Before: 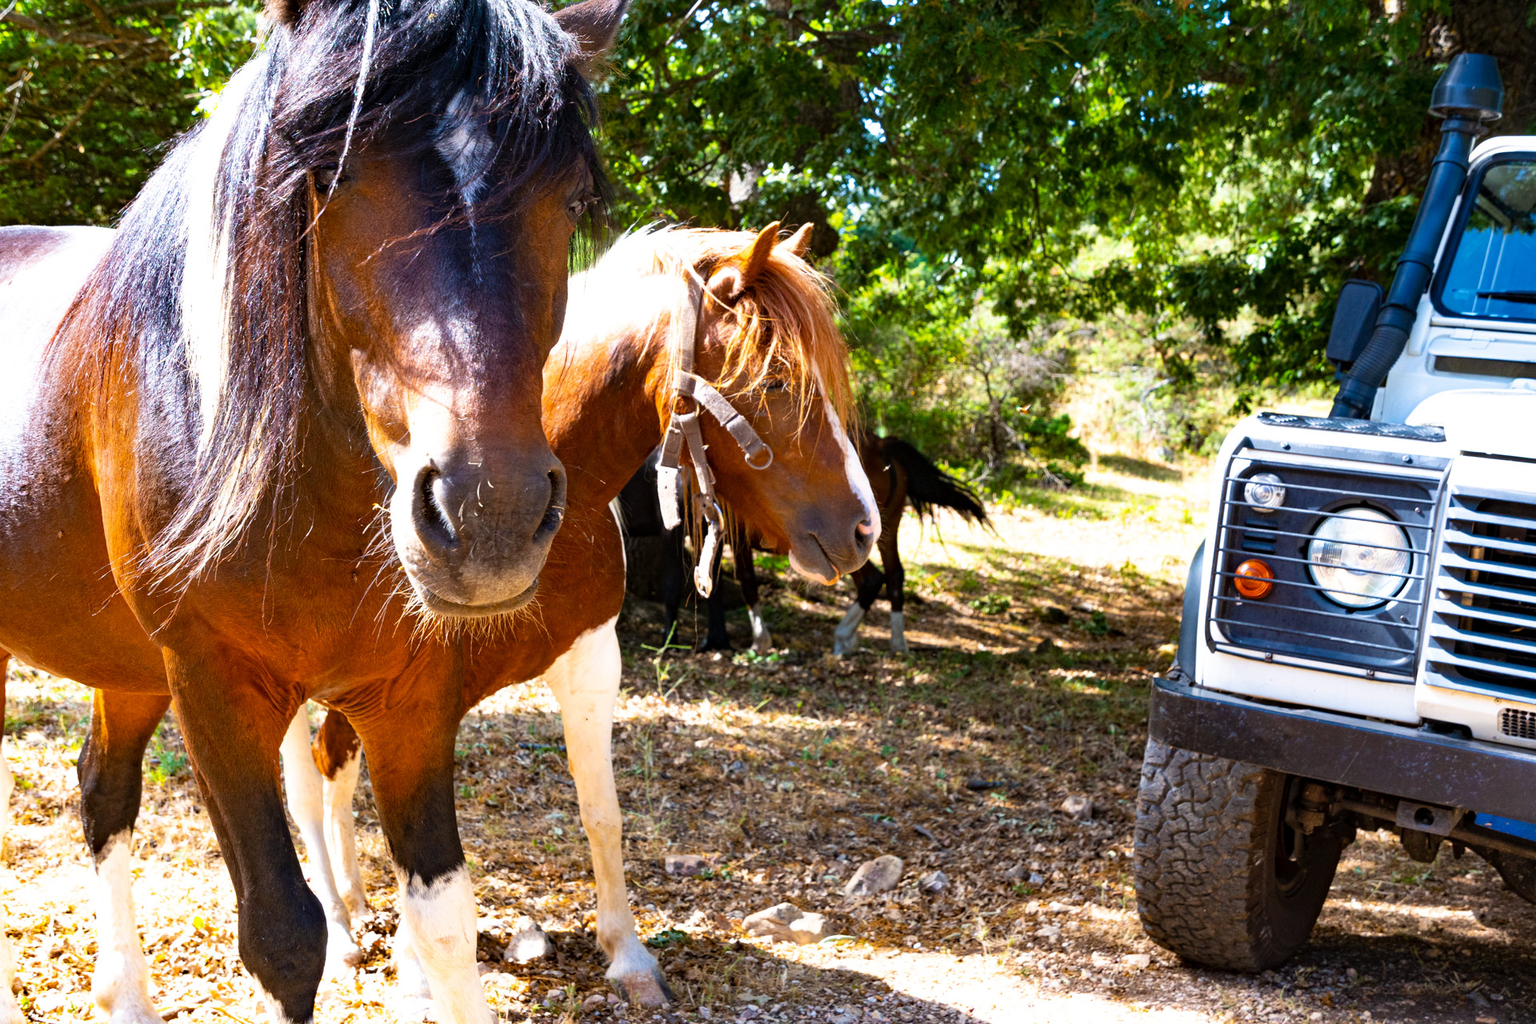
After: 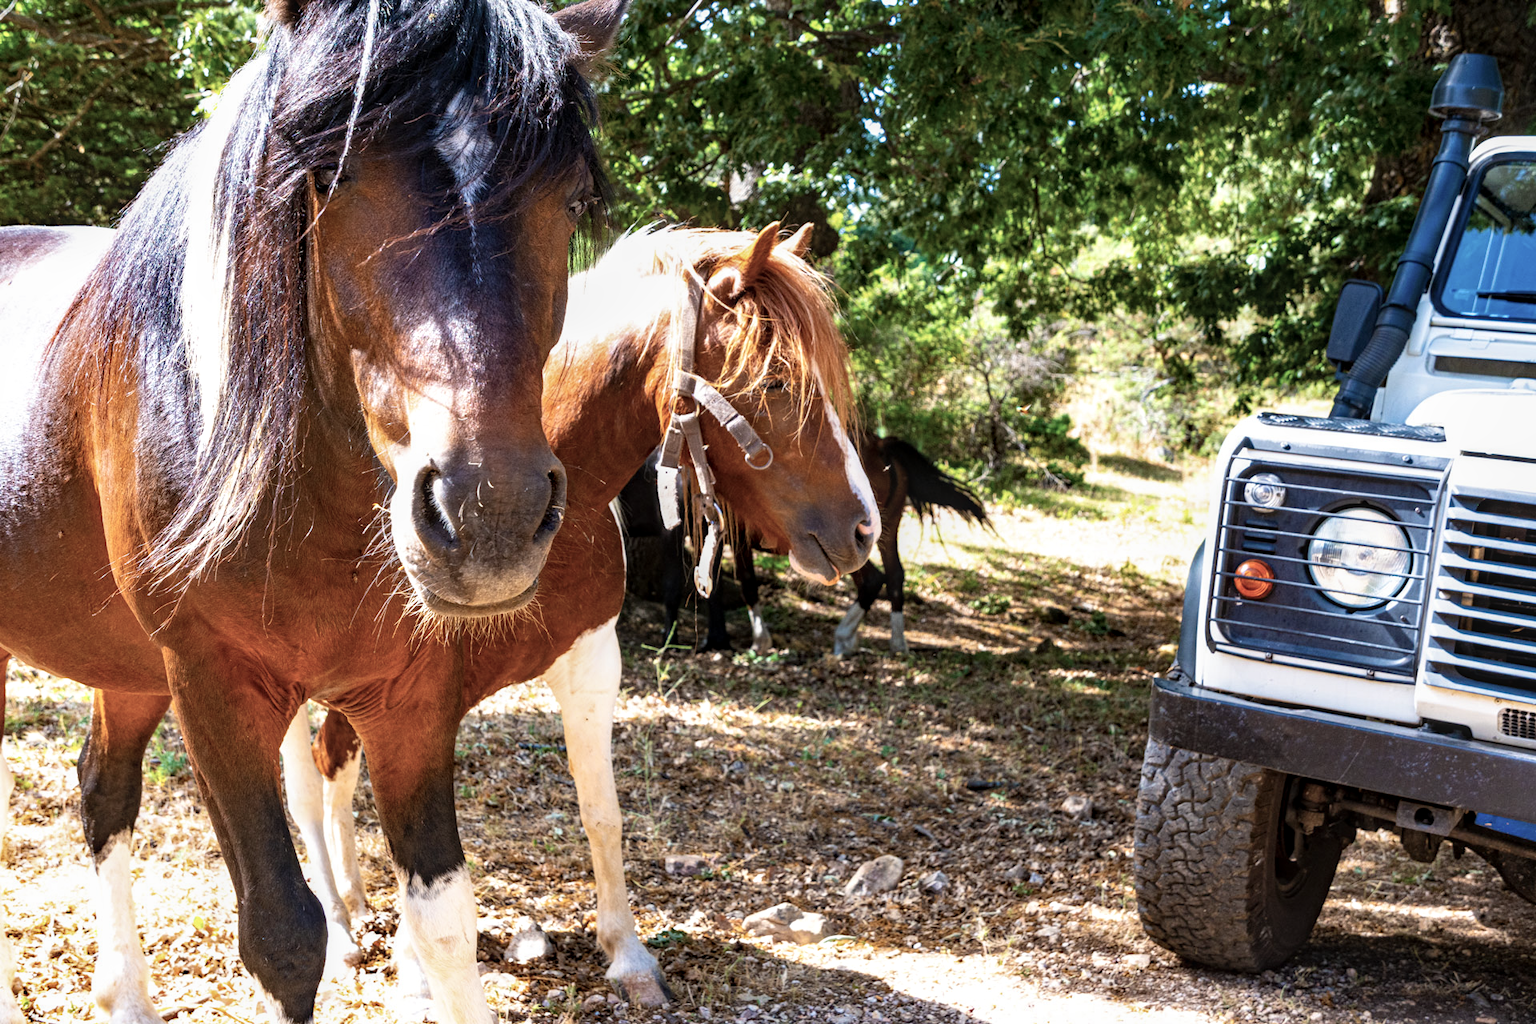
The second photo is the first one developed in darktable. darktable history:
color balance: input saturation 80.07%
local contrast: on, module defaults
